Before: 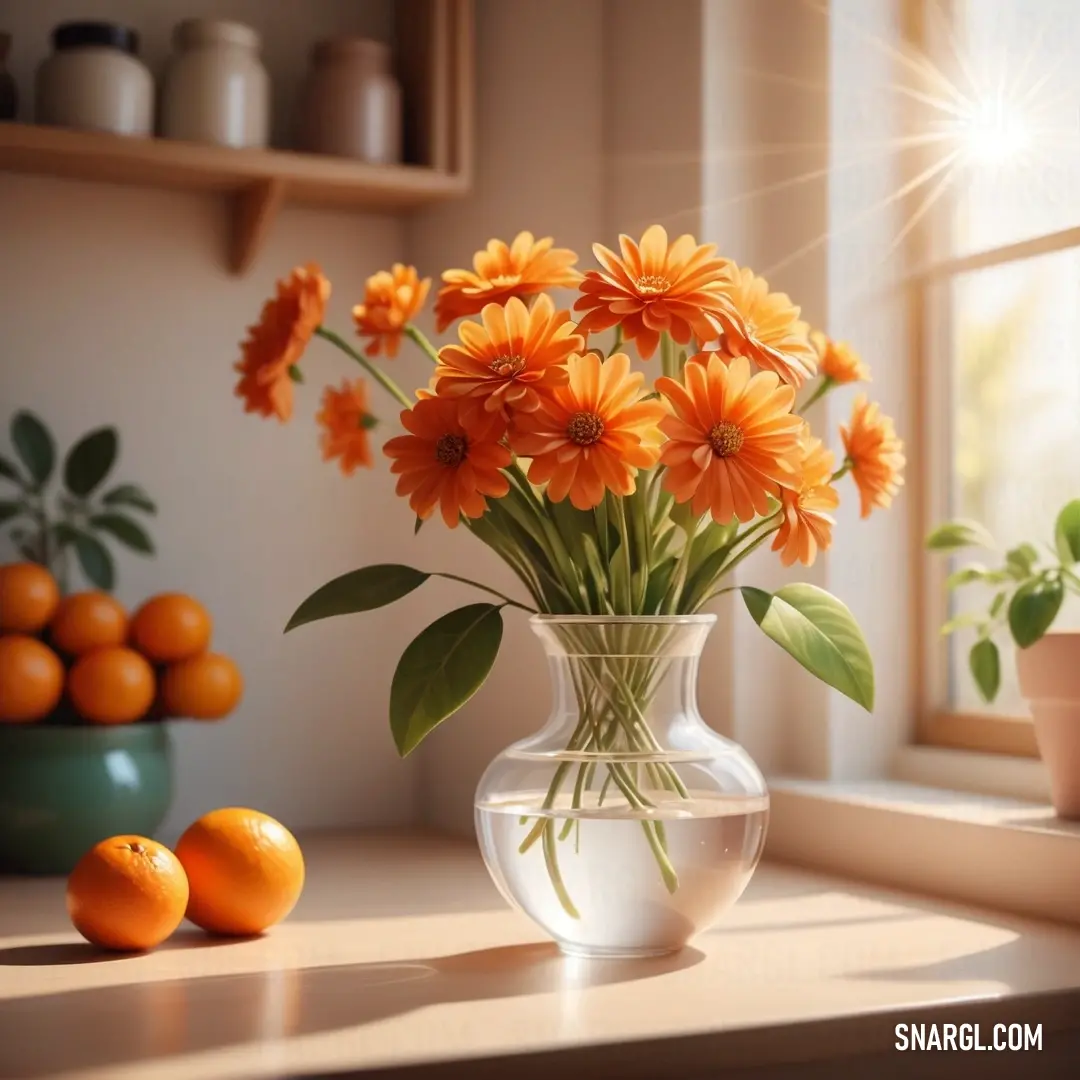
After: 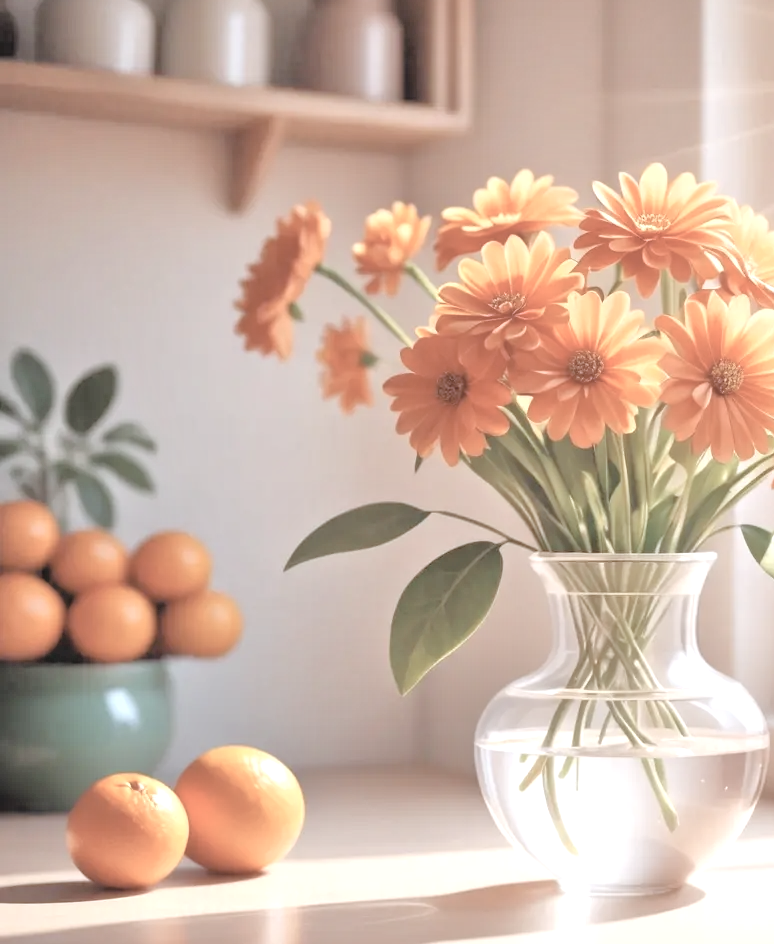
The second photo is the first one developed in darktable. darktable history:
crop: top 5.803%, right 27.864%, bottom 5.804%
tone equalizer: -7 EV 0.15 EV, -6 EV 0.6 EV, -5 EV 1.15 EV, -4 EV 1.33 EV, -3 EV 1.15 EV, -2 EV 0.6 EV, -1 EV 0.15 EV, mask exposure compensation -0.5 EV
exposure: exposure 0.64 EV, compensate highlight preservation false
color calibration: illuminant as shot in camera, x 0.358, y 0.373, temperature 4628.91 K
contrast brightness saturation: brightness 0.18, saturation -0.5
